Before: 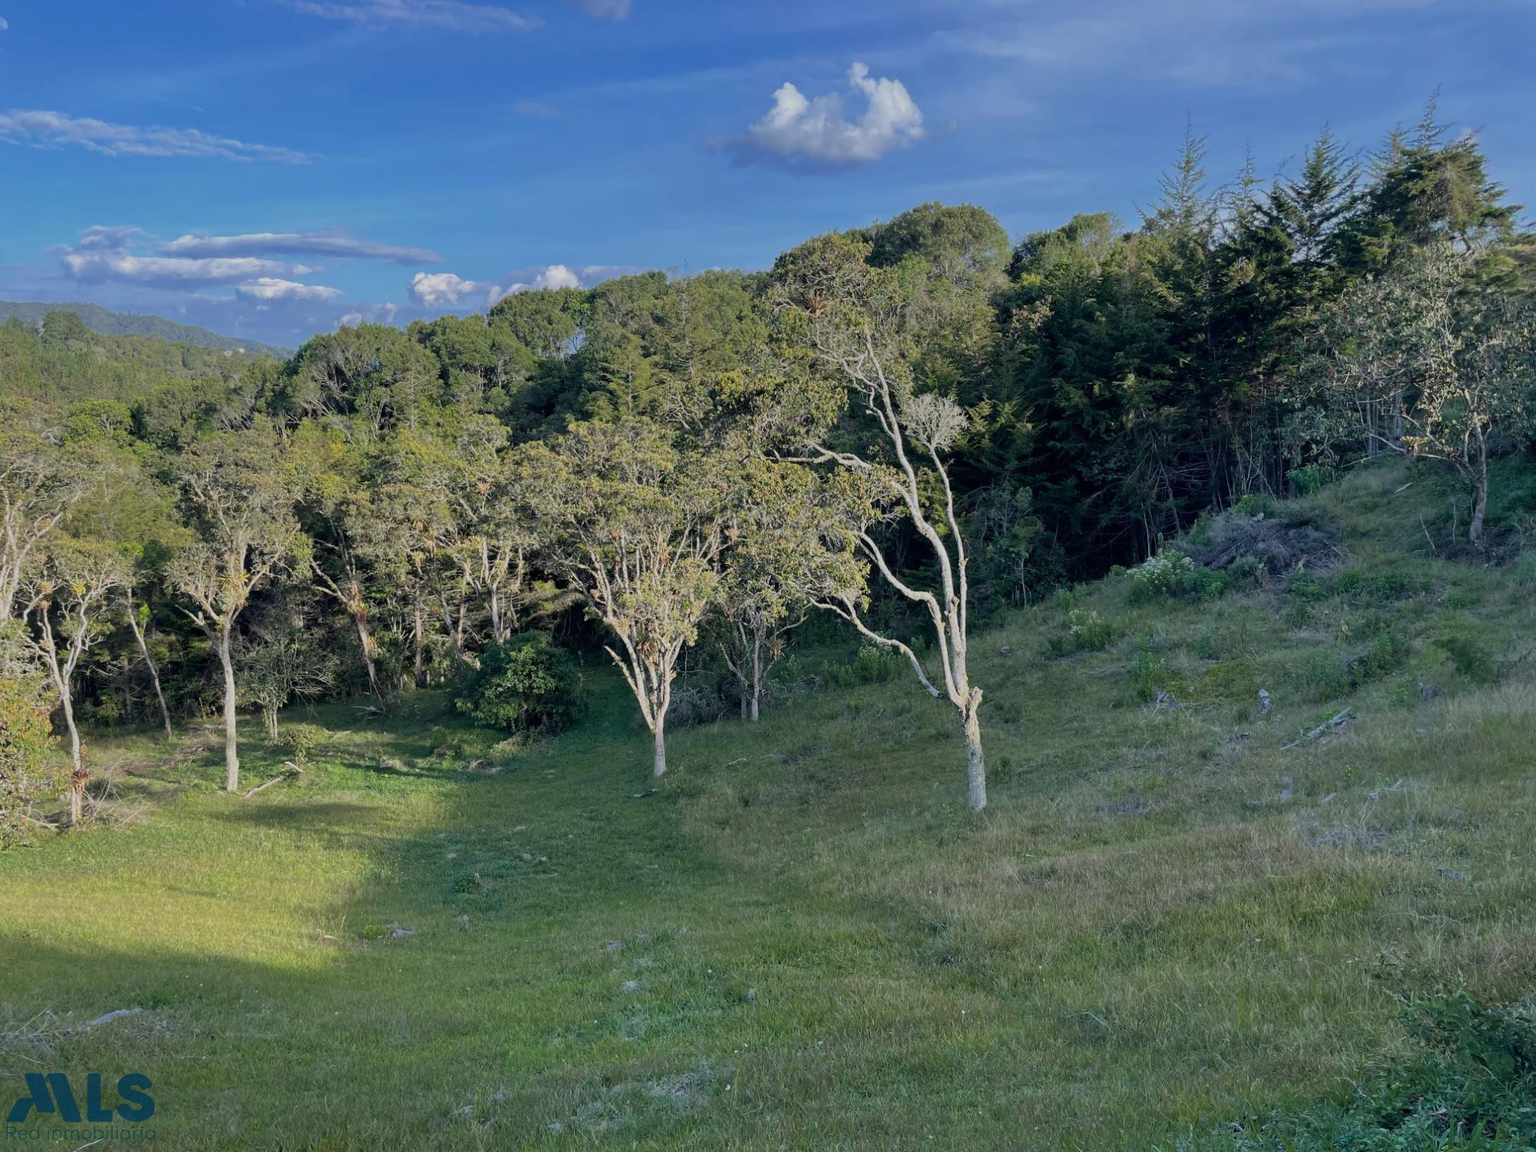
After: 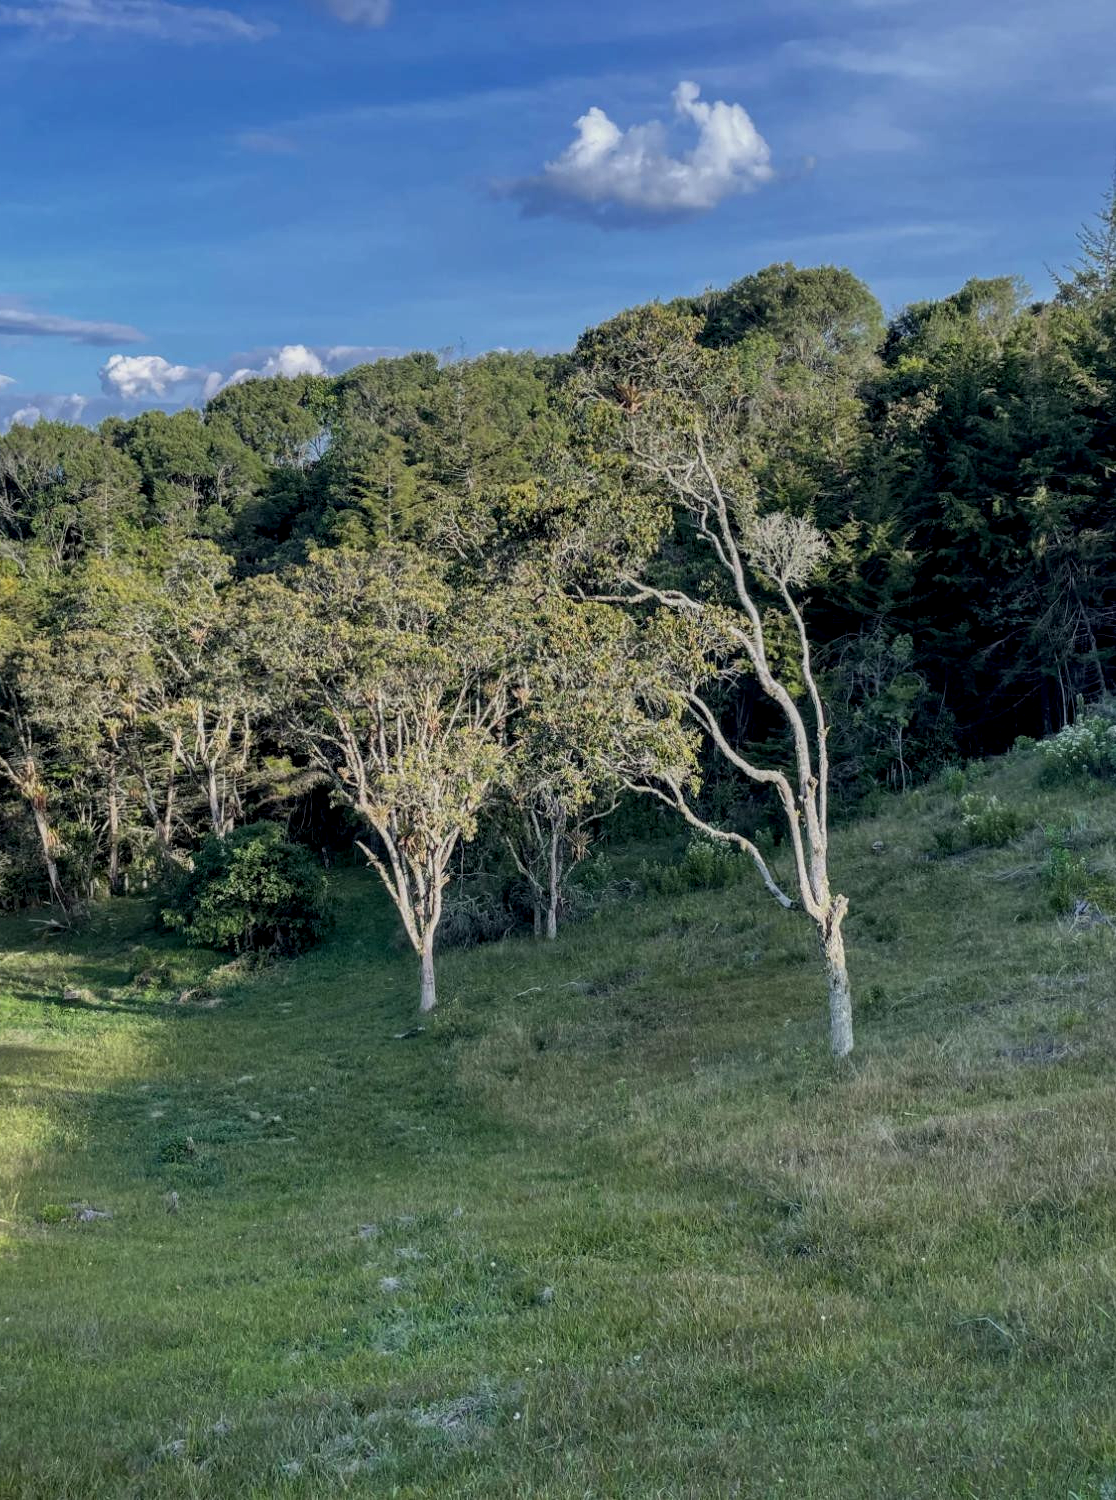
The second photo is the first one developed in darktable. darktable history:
crop: left 21.561%, right 22.63%
local contrast: highlights 63%, detail 143%, midtone range 0.431
